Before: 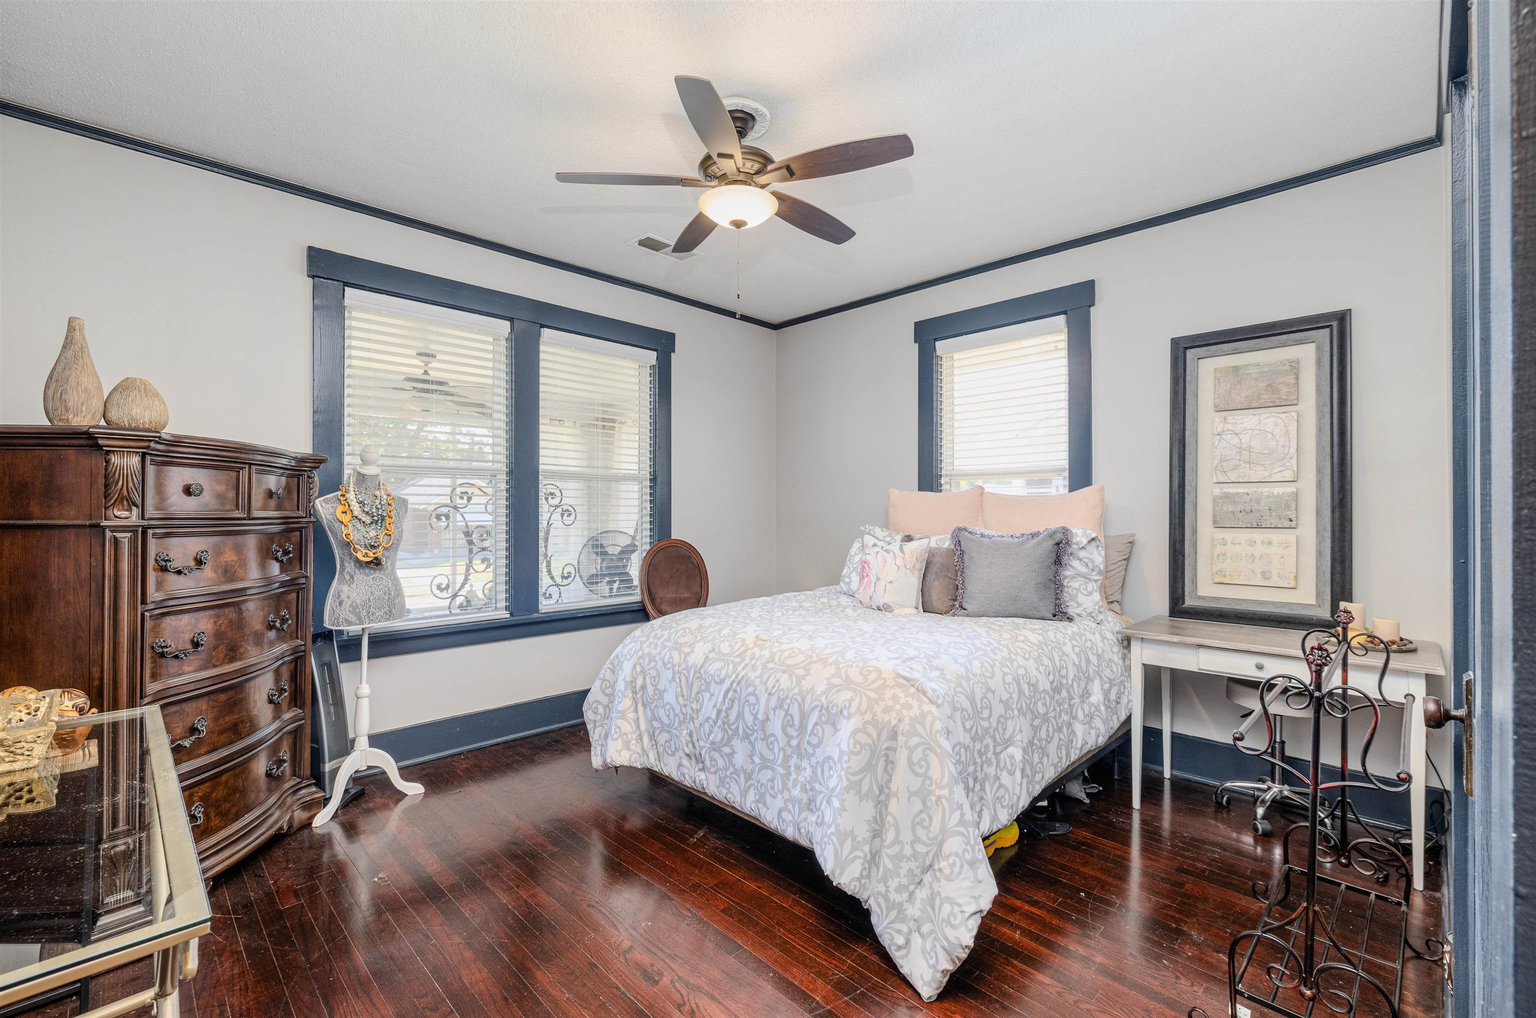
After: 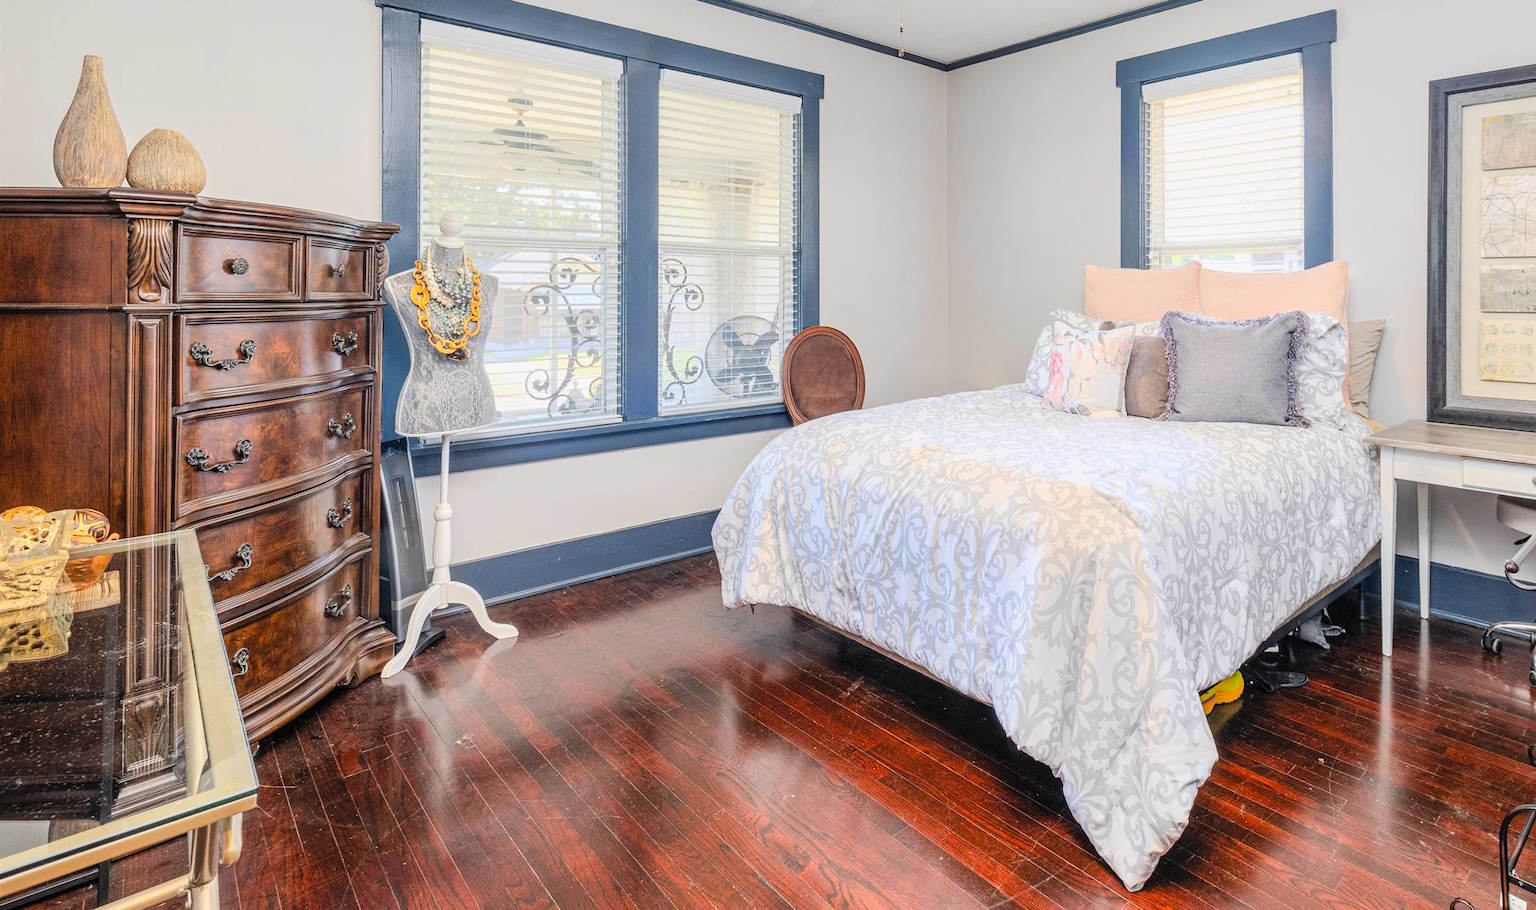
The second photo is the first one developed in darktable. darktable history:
crop: top 26.733%, right 18.045%
contrast brightness saturation: contrast 0.069, brightness 0.174, saturation 0.403
